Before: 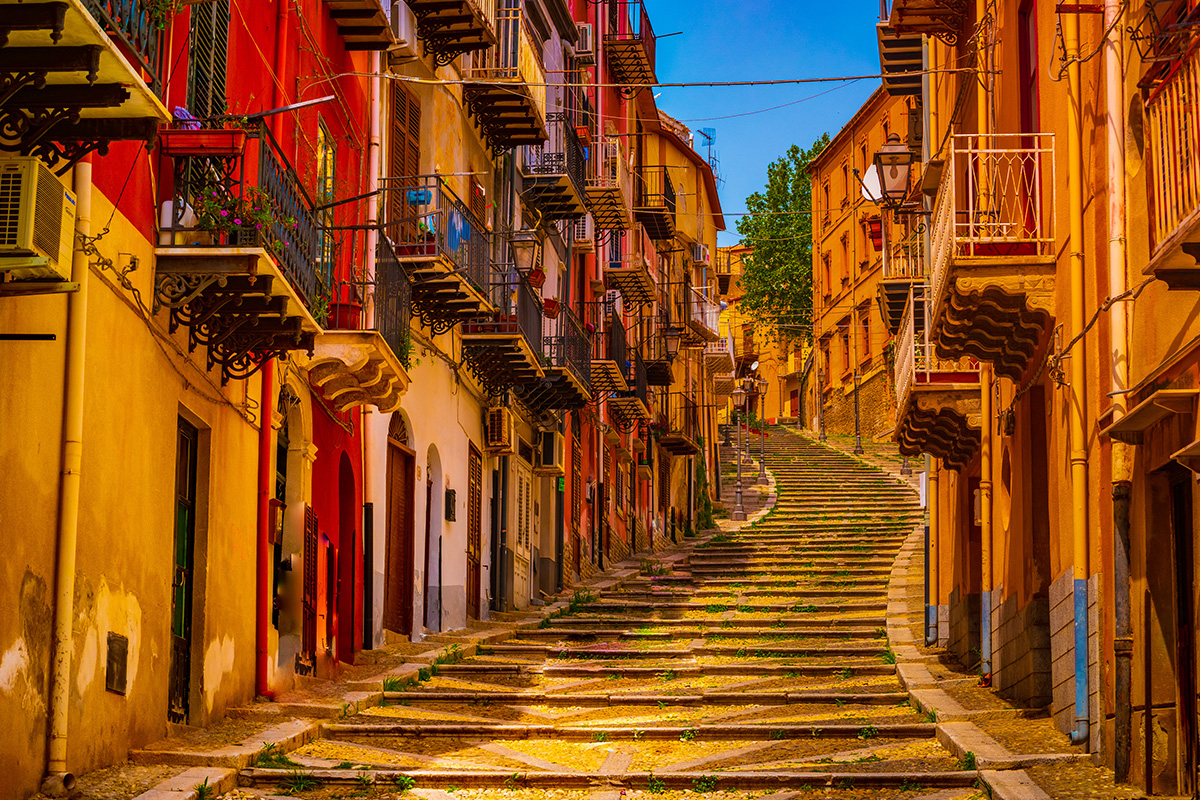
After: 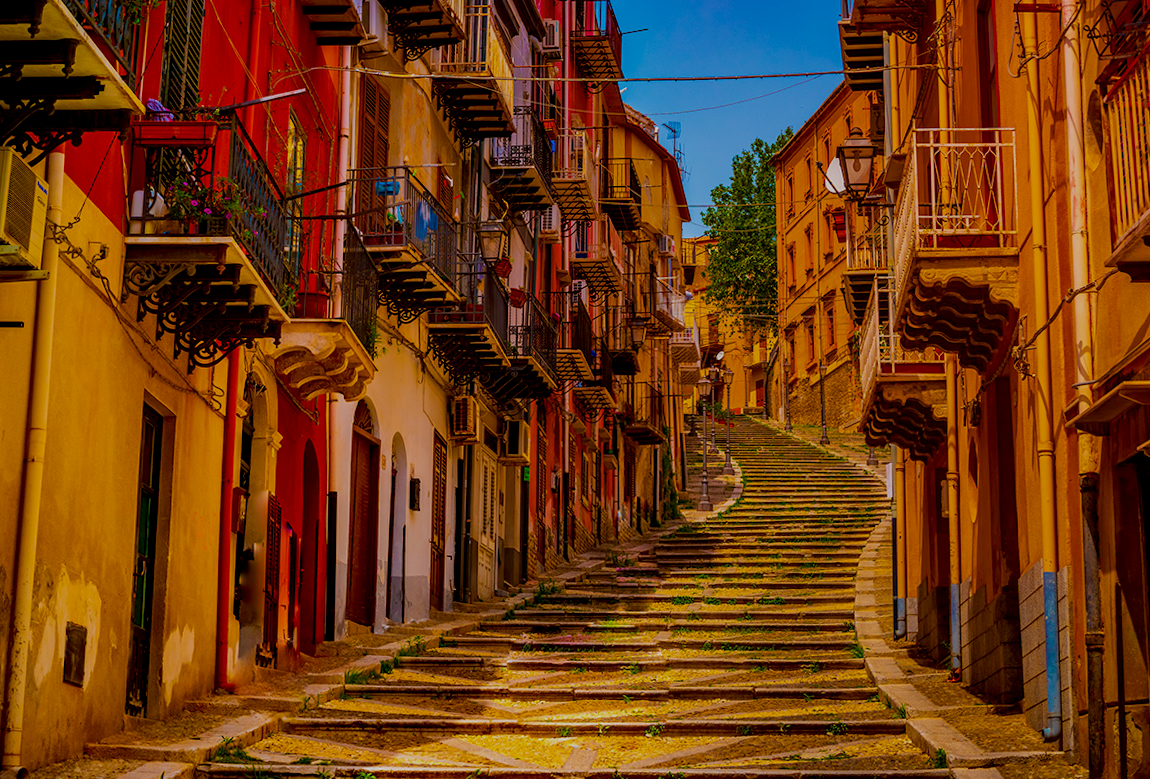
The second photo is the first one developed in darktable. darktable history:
white balance: red 1, blue 1
exposure: black level correction 0.009, exposure -0.637 EV, compensate highlight preservation false
rotate and perspective: rotation 0.226°, lens shift (vertical) -0.042, crop left 0.023, crop right 0.982, crop top 0.006, crop bottom 0.994
crop: left 1.743%, right 0.268%, bottom 2.011%
